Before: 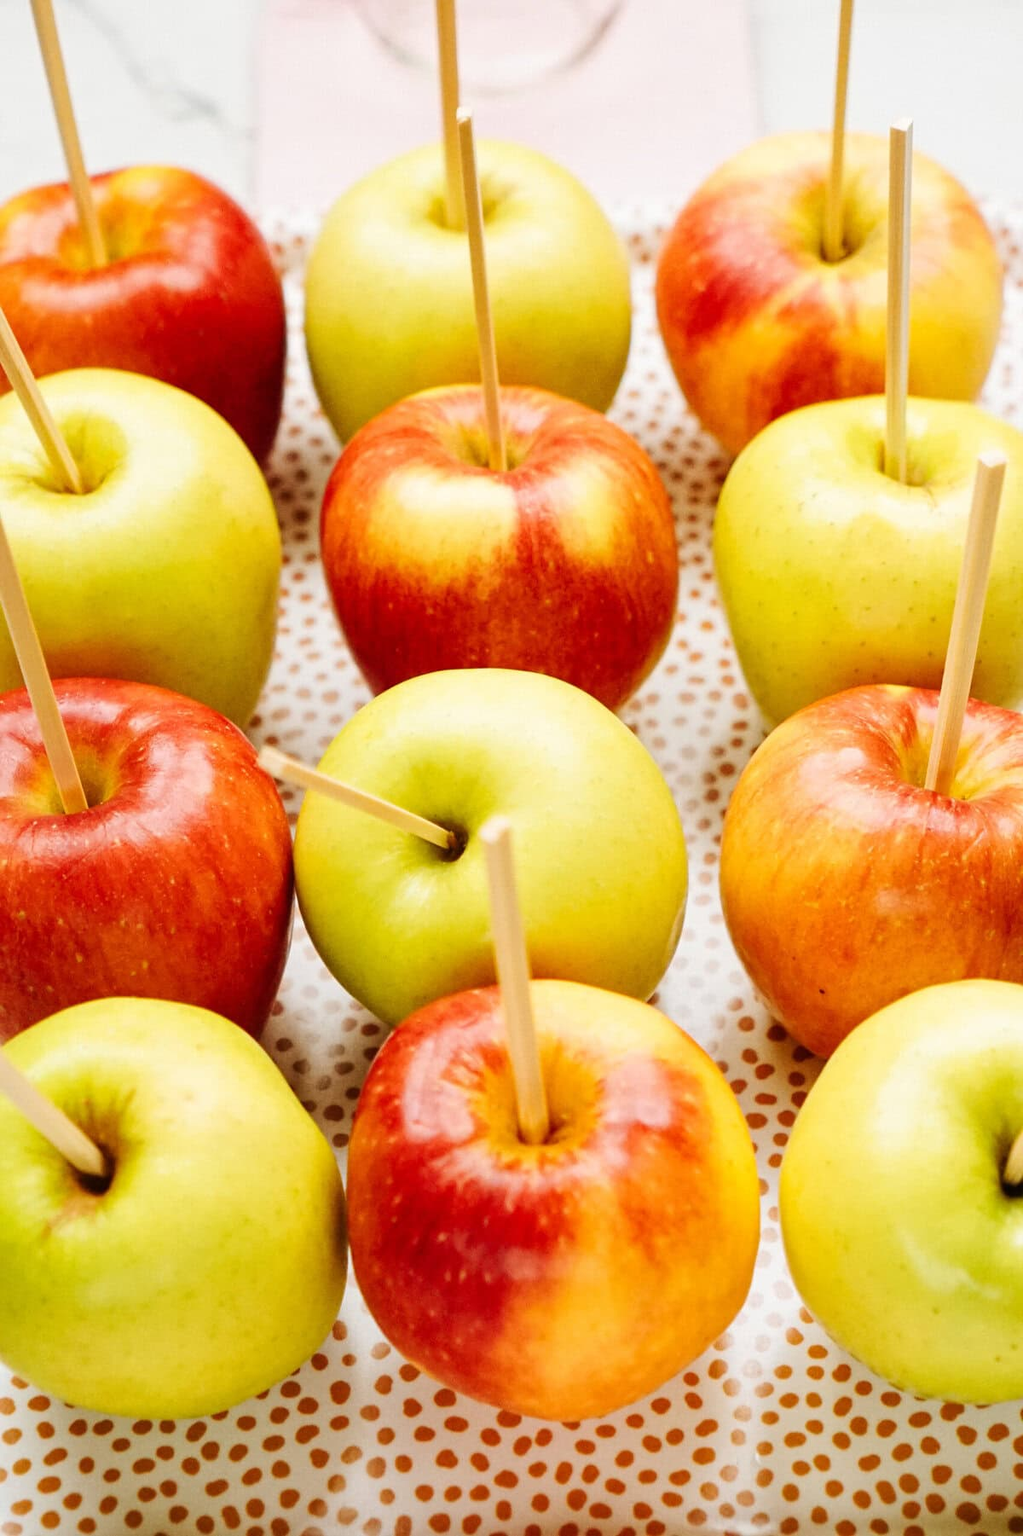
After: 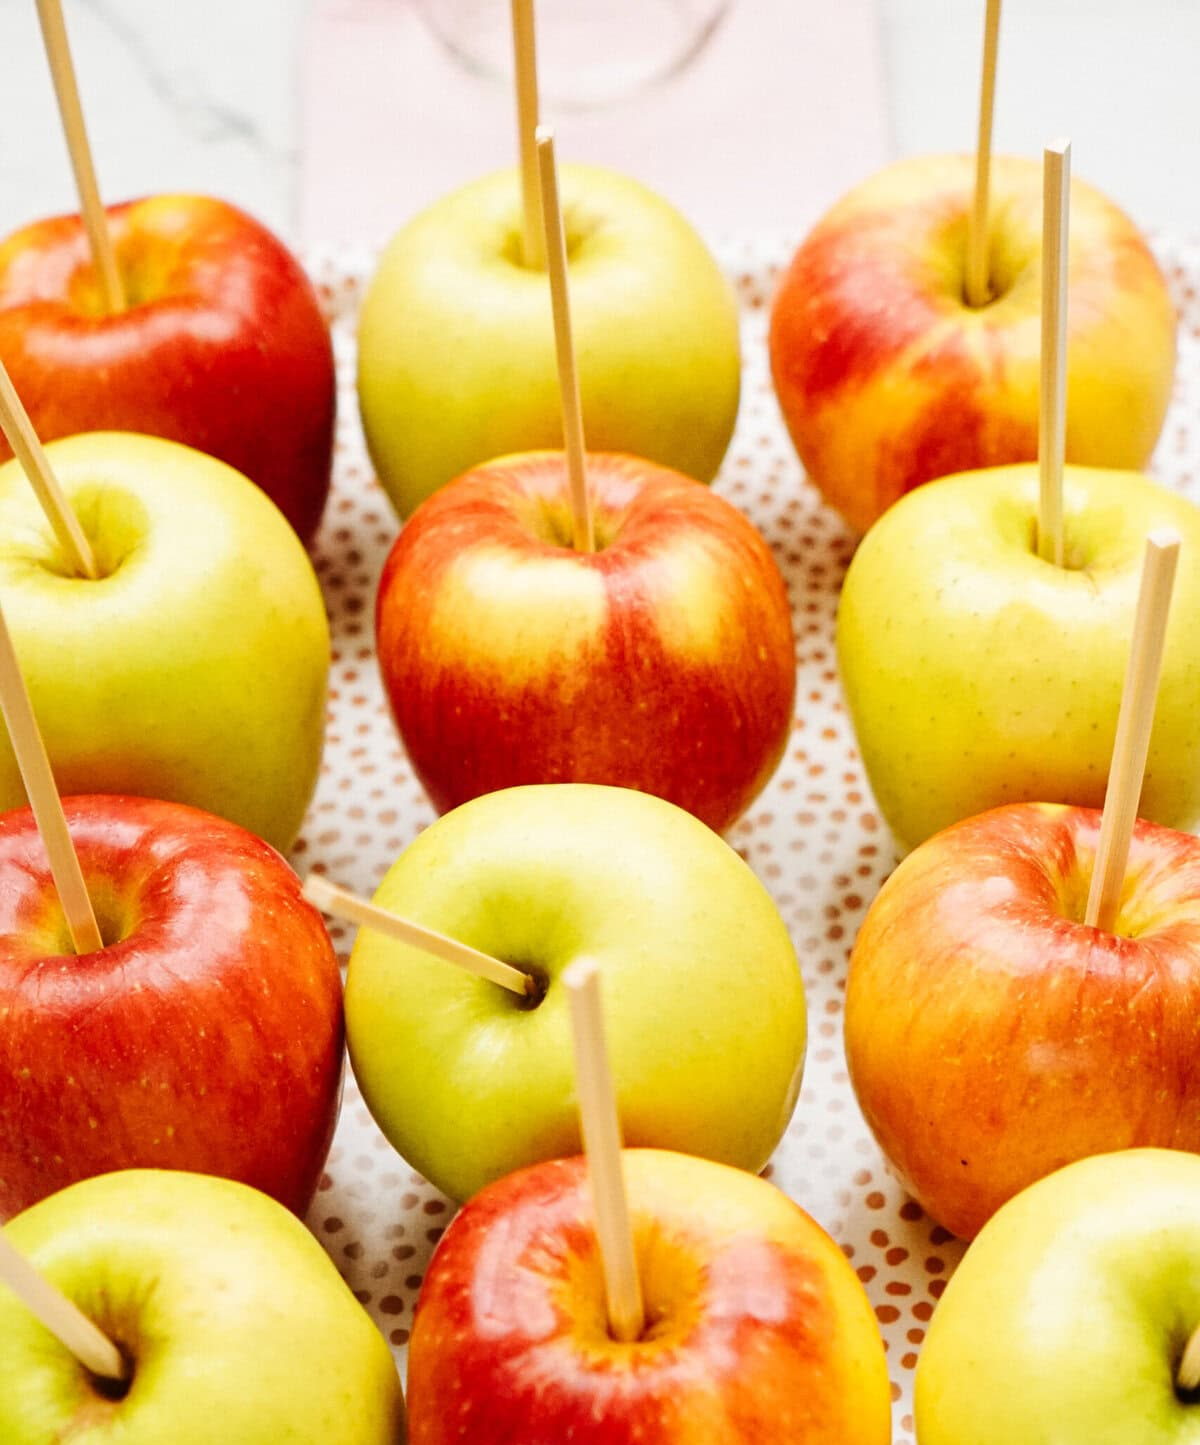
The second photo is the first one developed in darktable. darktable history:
crop: bottom 19.716%
